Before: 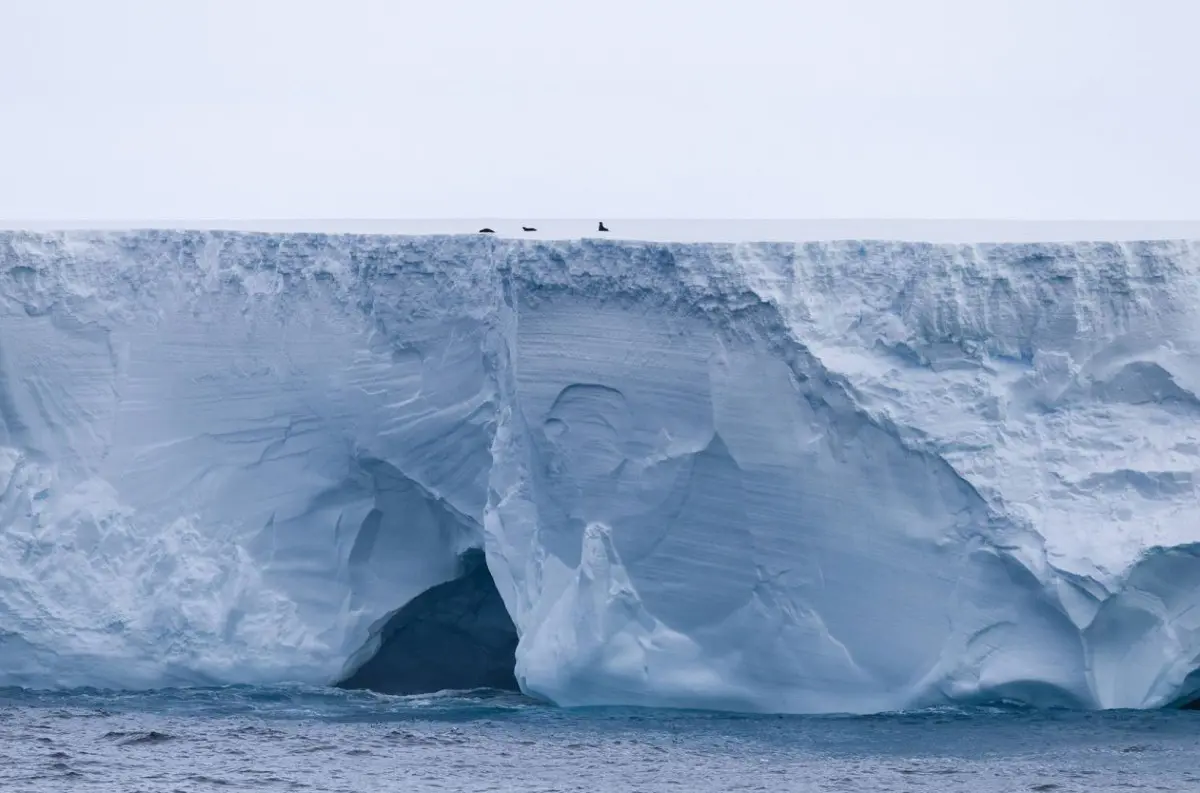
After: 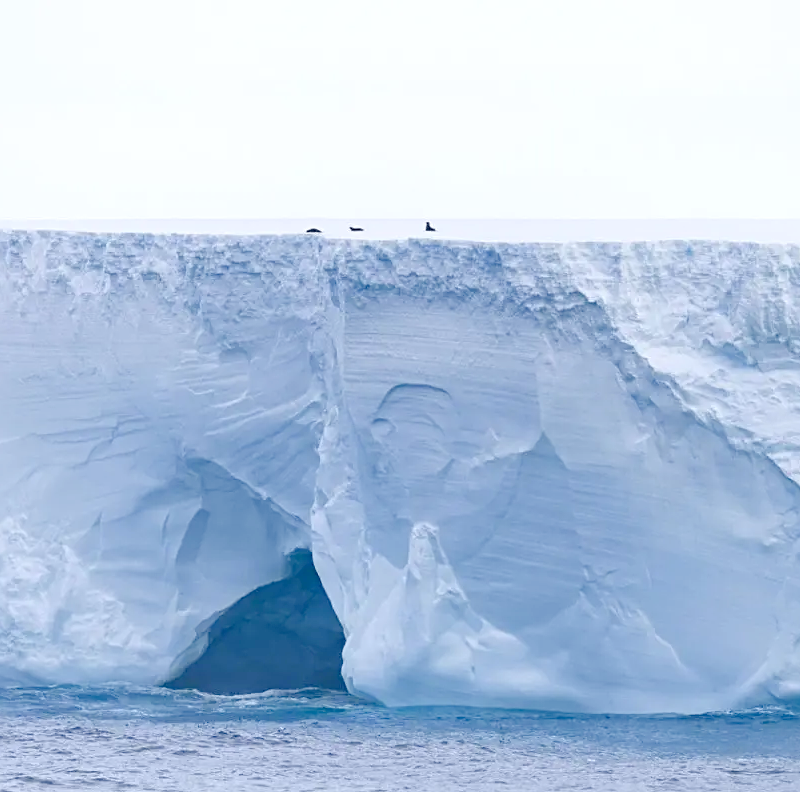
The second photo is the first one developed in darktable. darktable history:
crop and rotate: left 14.425%, right 18.867%
color balance rgb: perceptual saturation grading › global saturation -0.074%, perceptual saturation grading › highlights -25.507%, perceptual saturation grading › shadows 29.326%, contrast -29.981%
sharpen: radius 2.498, amount 0.321
exposure: black level correction -0.002, exposure 1.33 EV, compensate highlight preservation false
